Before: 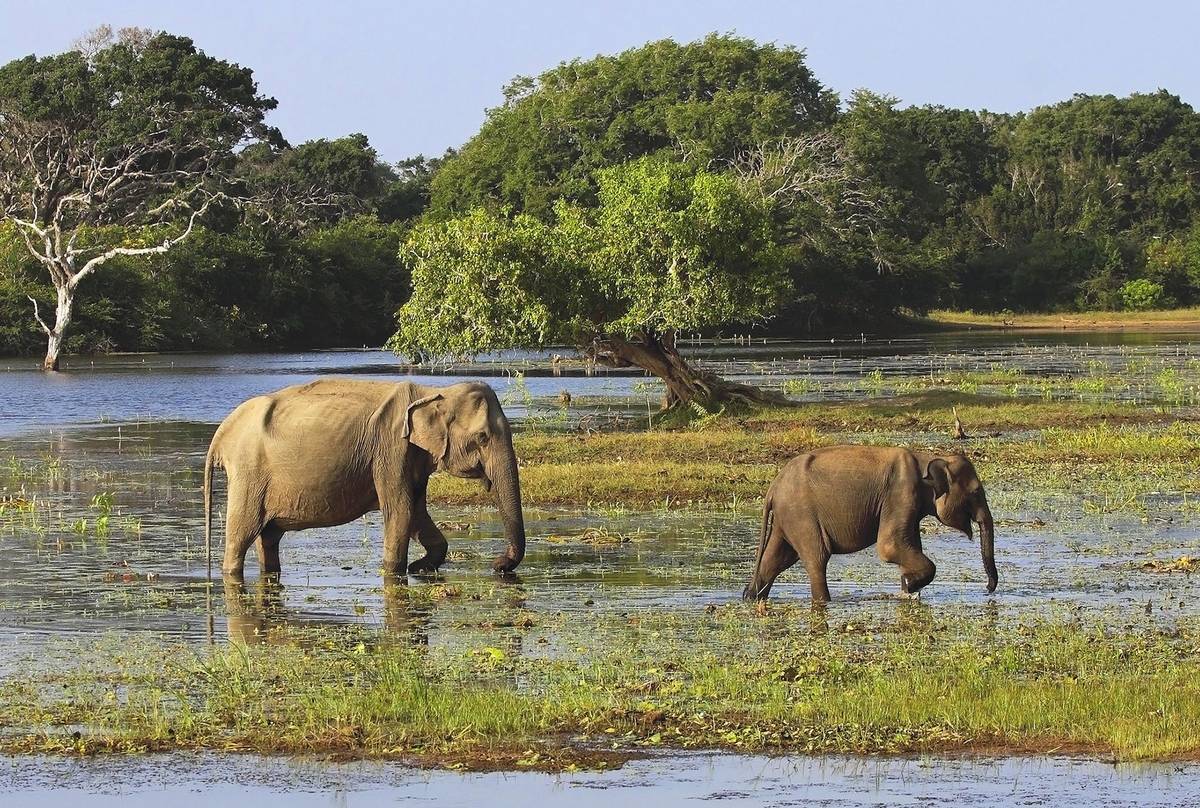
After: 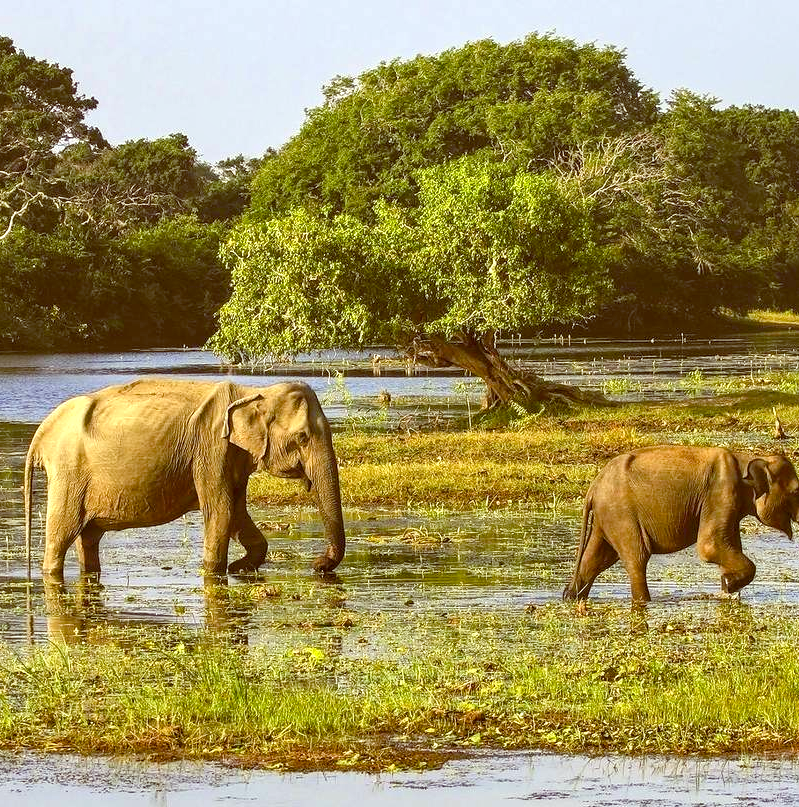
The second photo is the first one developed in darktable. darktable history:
color balance: lift [1.001, 1.007, 1, 0.993], gamma [1.023, 1.026, 1.01, 0.974], gain [0.964, 1.059, 1.073, 0.927]
exposure: black level correction 0, exposure 0.5 EV, compensate highlight preservation false
local contrast: on, module defaults
crop and rotate: left 15.055%, right 18.278%
color balance rgb: perceptual saturation grading › global saturation 20%, perceptual saturation grading › highlights -25%, perceptual saturation grading › shadows 25%
contrast brightness saturation: saturation 0.13
